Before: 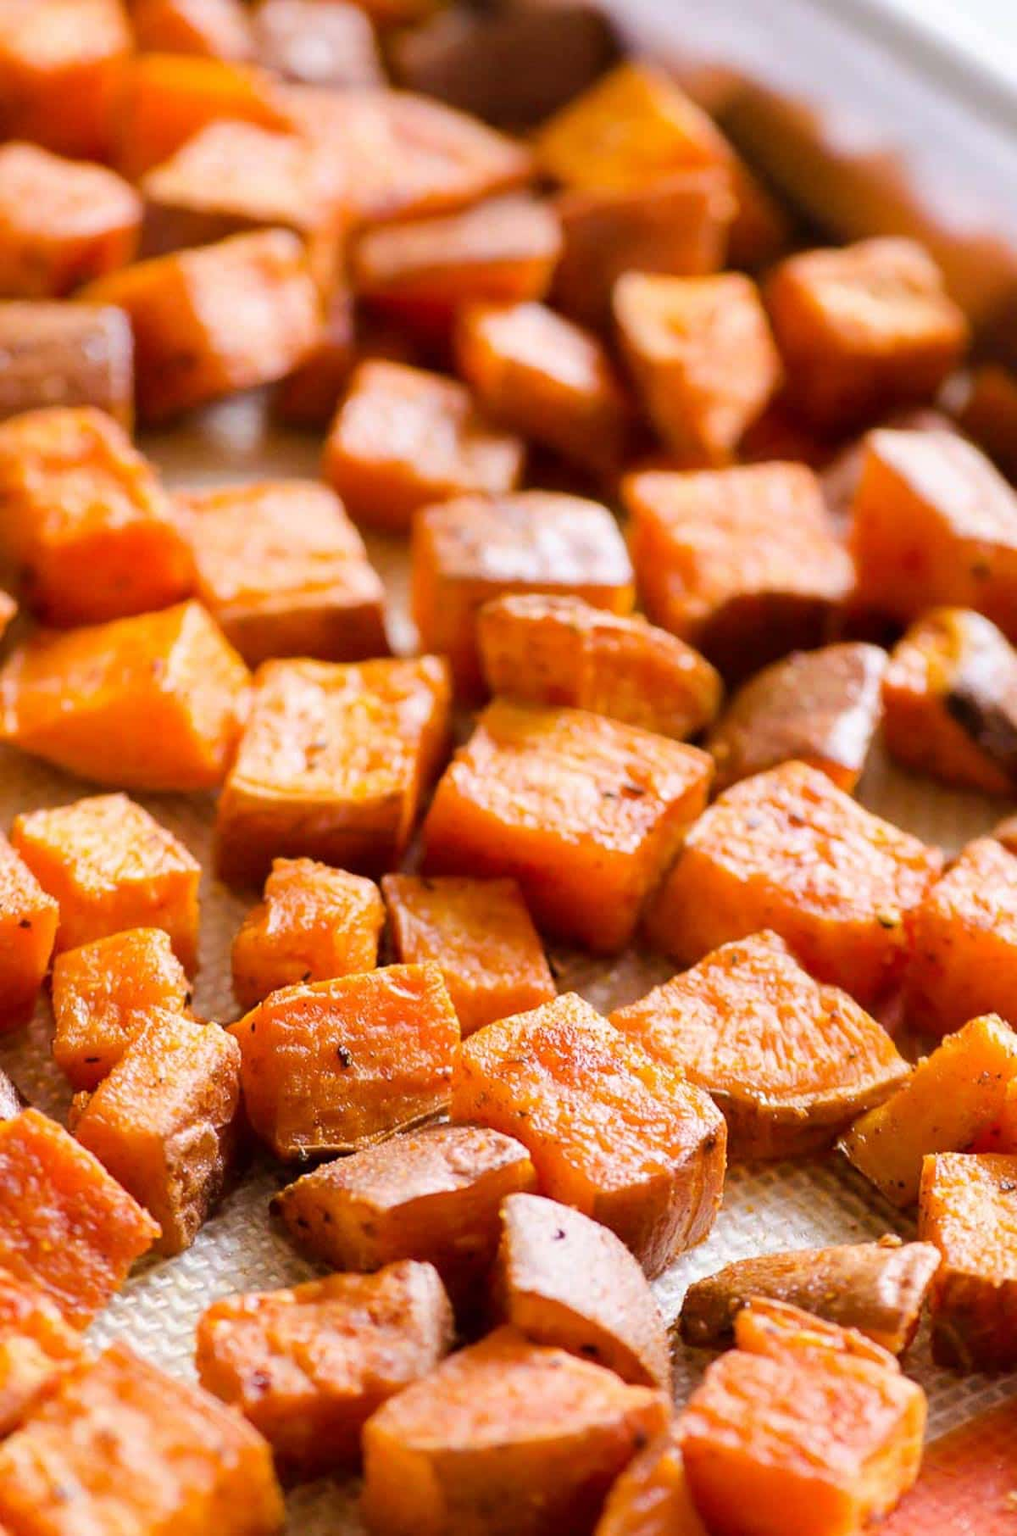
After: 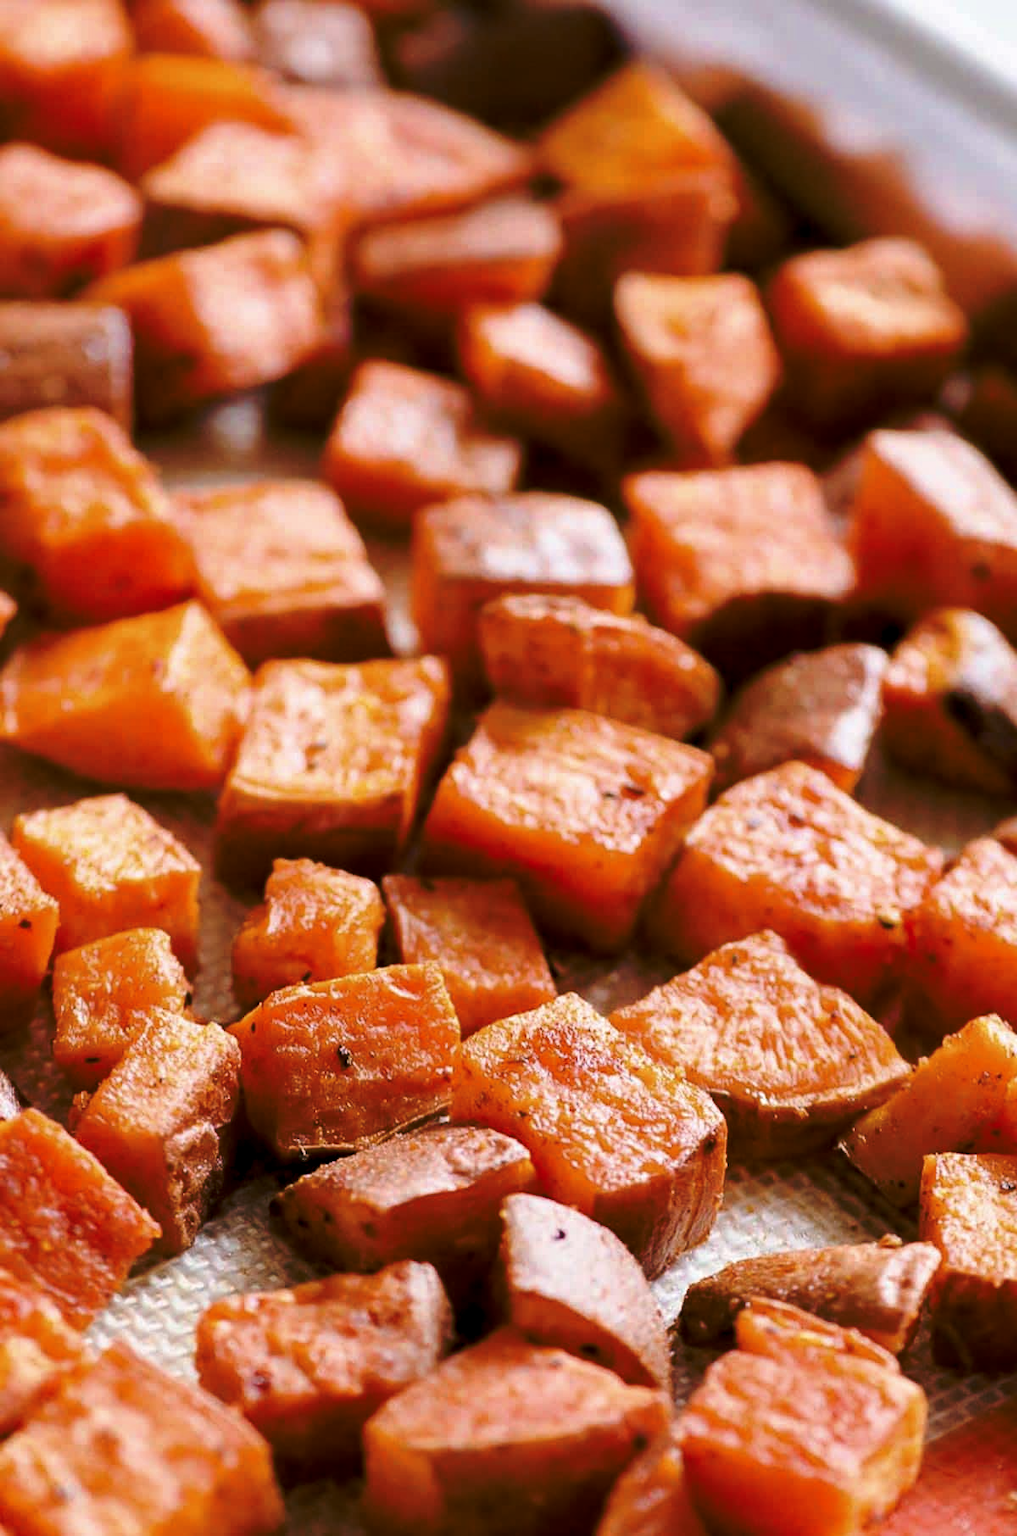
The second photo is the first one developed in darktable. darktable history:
tone curve: curves: ch0 [(0, 0) (0.003, 0.002) (0.011, 0.007) (0.025, 0.015) (0.044, 0.026) (0.069, 0.041) (0.1, 0.059) (0.136, 0.08) (0.177, 0.105) (0.224, 0.132) (0.277, 0.163) (0.335, 0.198) (0.399, 0.253) (0.468, 0.341) (0.543, 0.435) (0.623, 0.532) (0.709, 0.635) (0.801, 0.745) (0.898, 0.873) (1, 1)], preserve colors none
color look up table: target L [79.36, 74.4, 62.18, 44.99, 200.21, 100, 80.32, 69.28, 64.12, 59.18, 53.03, 50.32, 45.62, 37.32, 53.61, 48.66, 37.57, 37.23, 25.74, 17.06, 71.69, 68.22, 51.55, 46.2, 0 ×25], target a [-1.061, -14.54, -27.66, -9.669, -0.029, 0, 0.105, 13.85, 16.03, 32.94, -0.294, 45.31, 43.21, 14.89, 6.469, 44.51, 12.3, -0.424, 24.79, -0.276, -22.64, -0.977, -13.91, -3.263, 0 ×25], target b [-0.653, 31.6, 17.8, 12.72, 0.364, -0.004, 42.51, 45.27, 13.01, 44.27, -0.234, 20, 37.38, 16.8, -20.54, -7.501, -41.35, -0.719, -21.6, -0.582, -3.051, -0.941, -21.57, -22.45, 0 ×25], num patches 24
